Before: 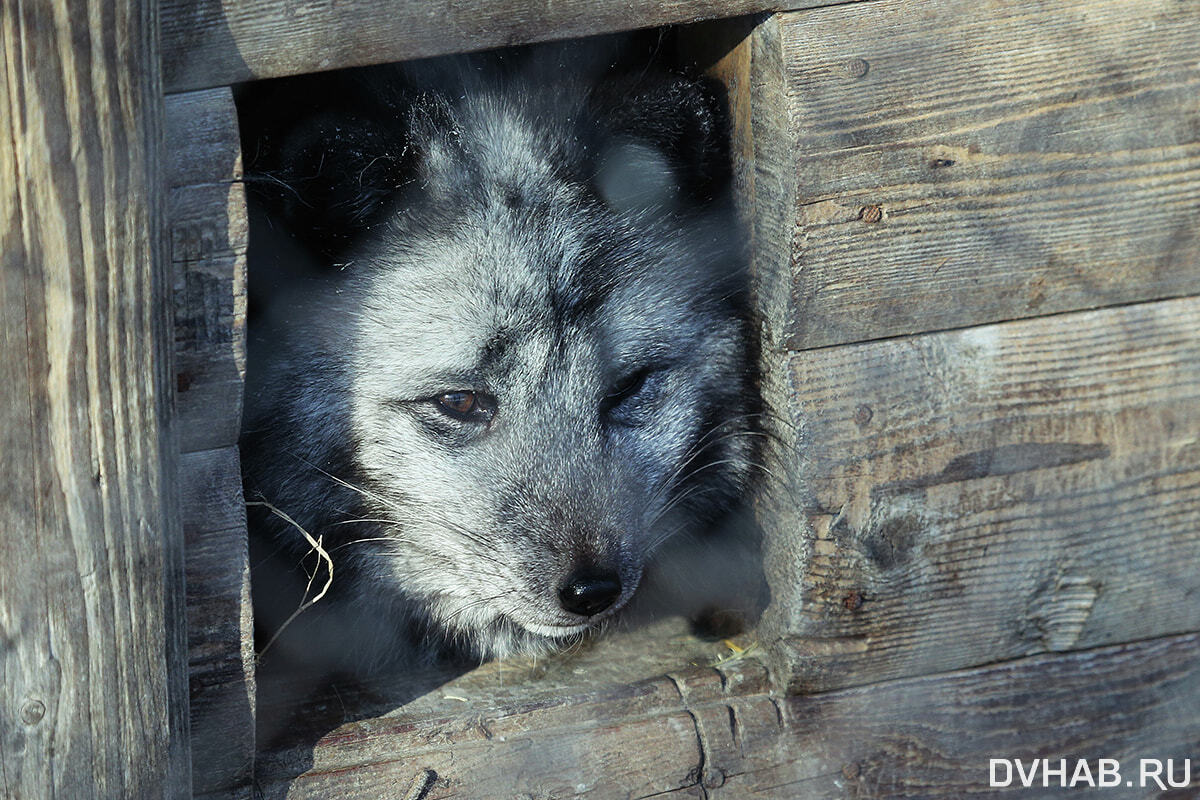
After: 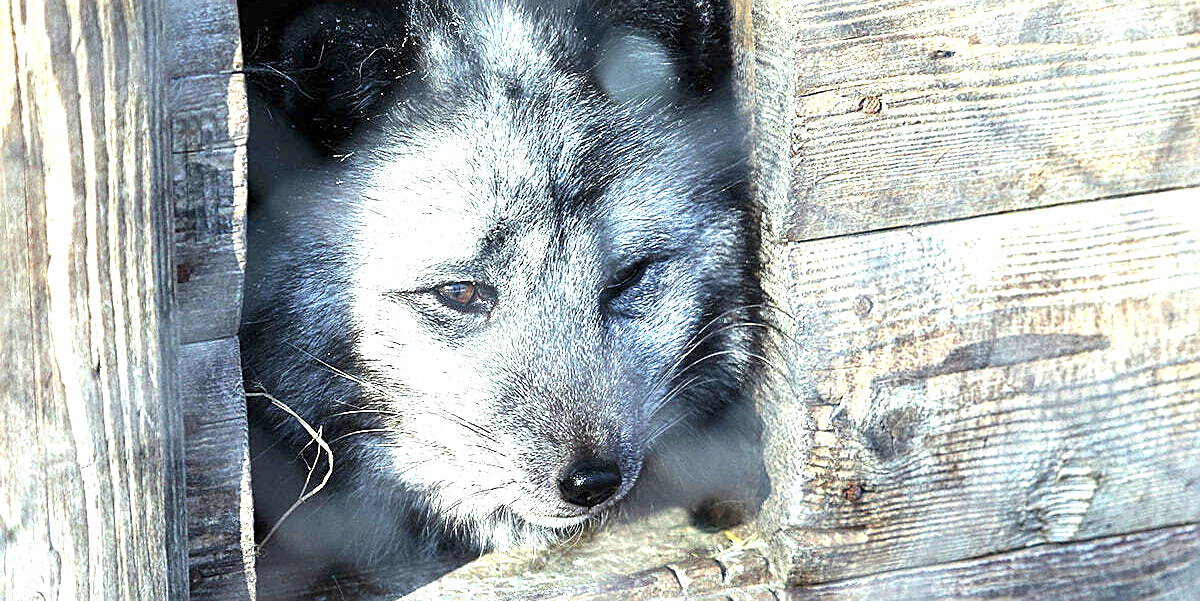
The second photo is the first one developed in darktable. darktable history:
crop: top 13.642%, bottom 11.167%
exposure: black level correction 0.001, exposure 1.734 EV, compensate highlight preservation false
sharpen: on, module defaults
local contrast: highlights 101%, shadows 98%, detail 119%, midtone range 0.2
